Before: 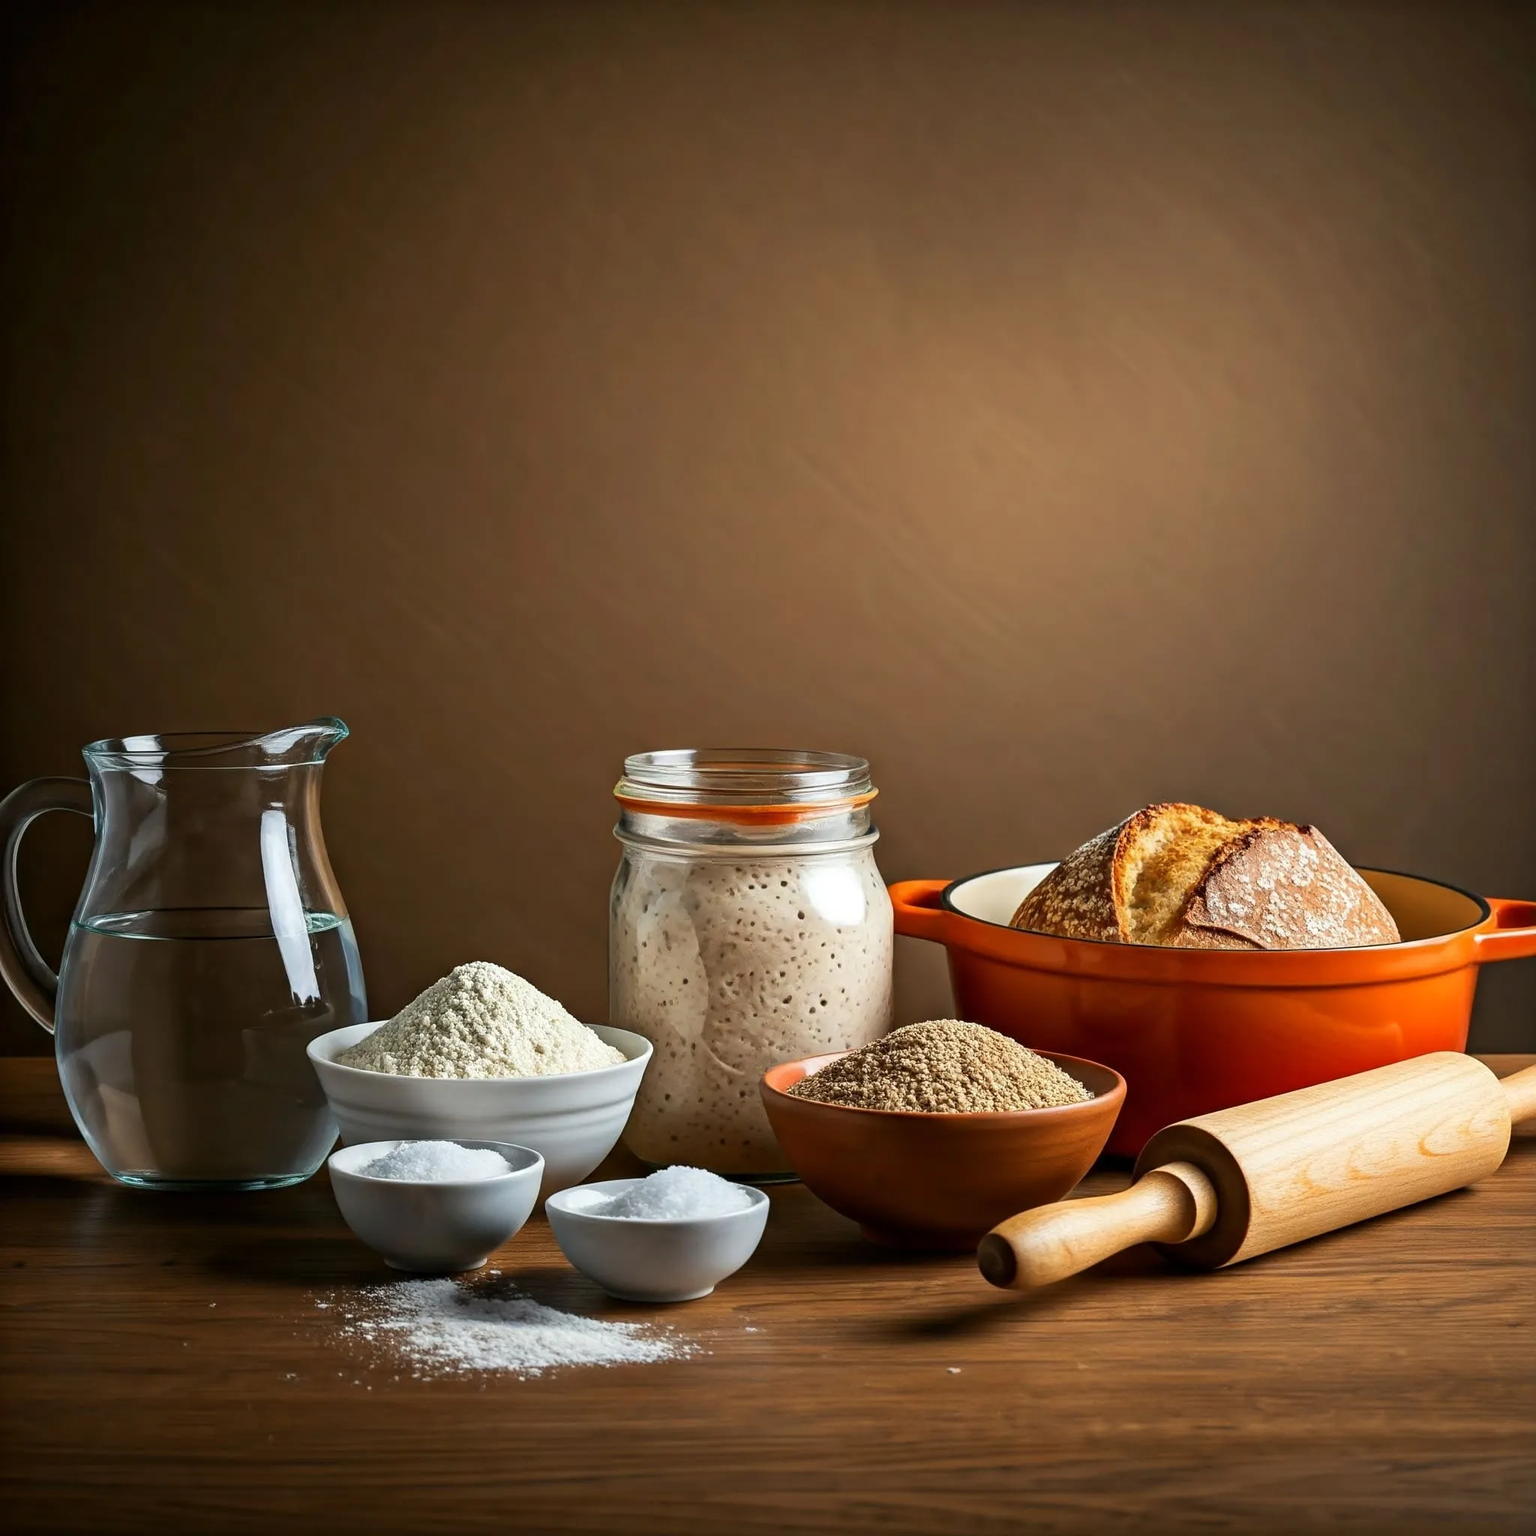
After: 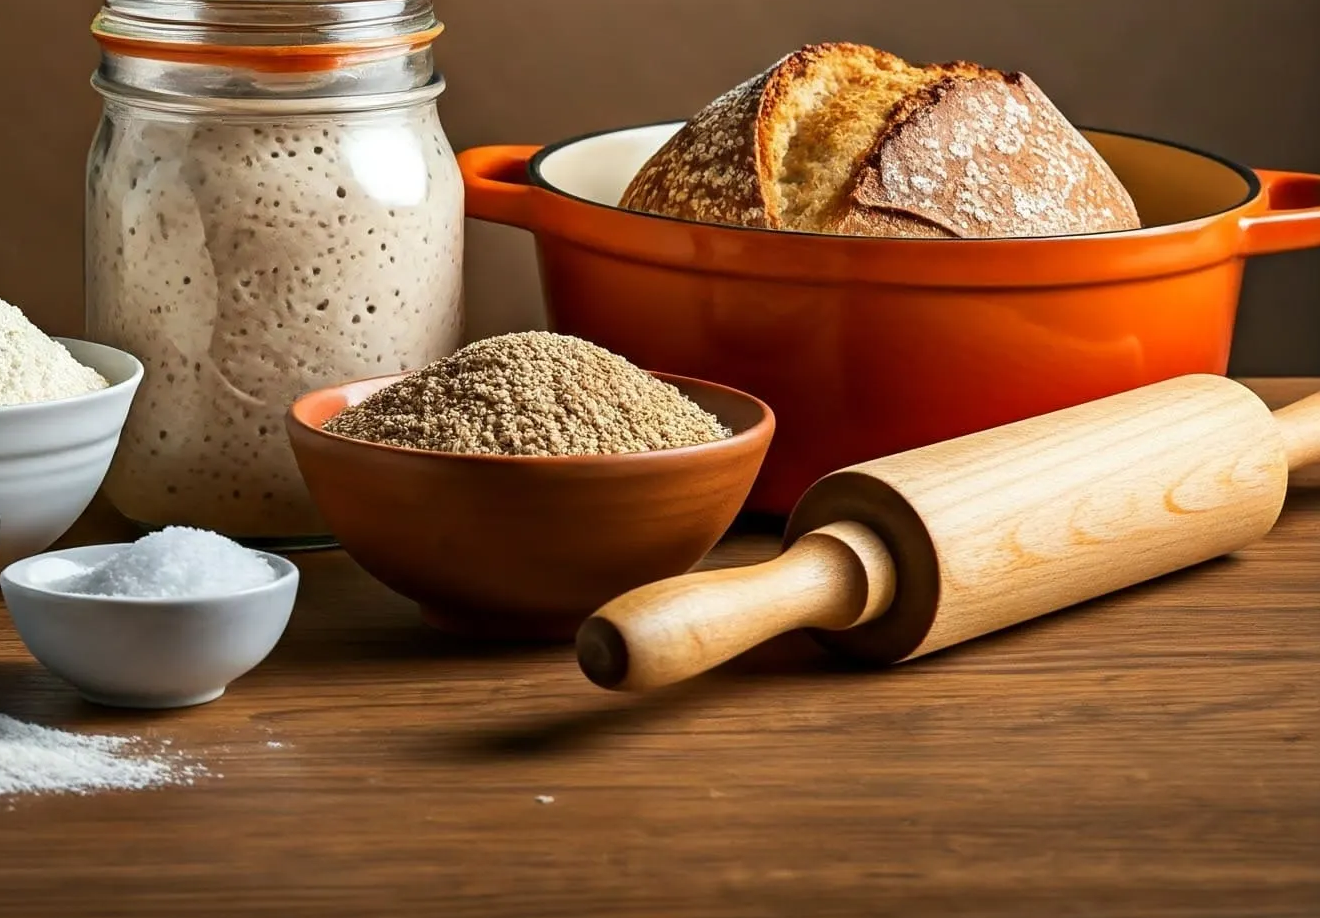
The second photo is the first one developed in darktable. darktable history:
crop and rotate: left 35.509%, top 50.238%, bottom 4.934%
white balance: emerald 1
